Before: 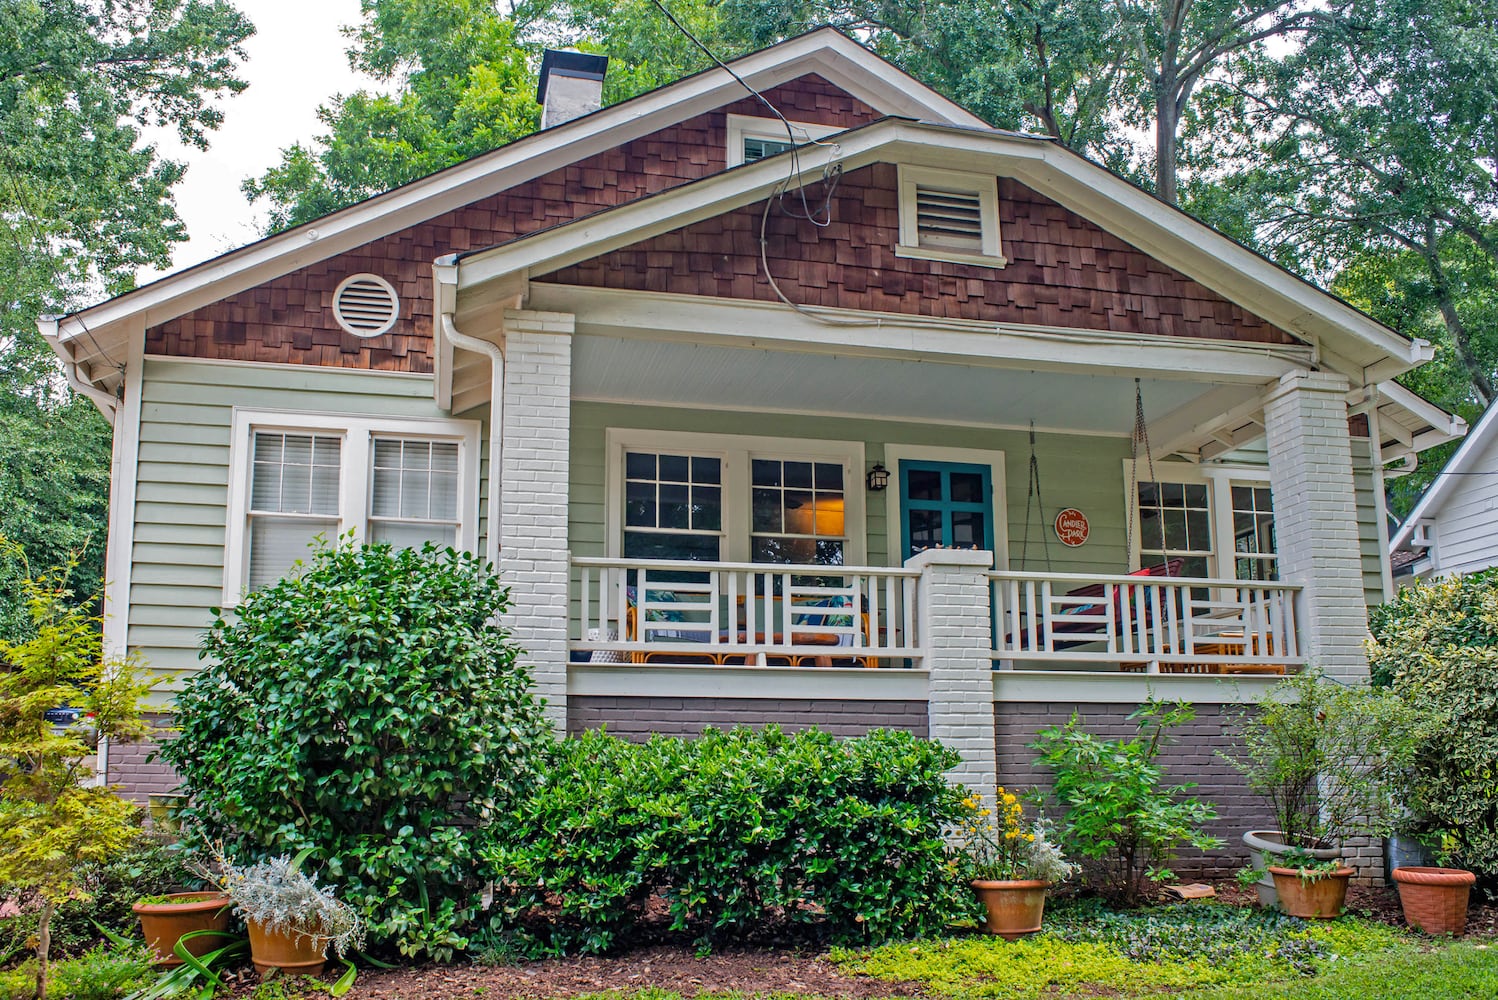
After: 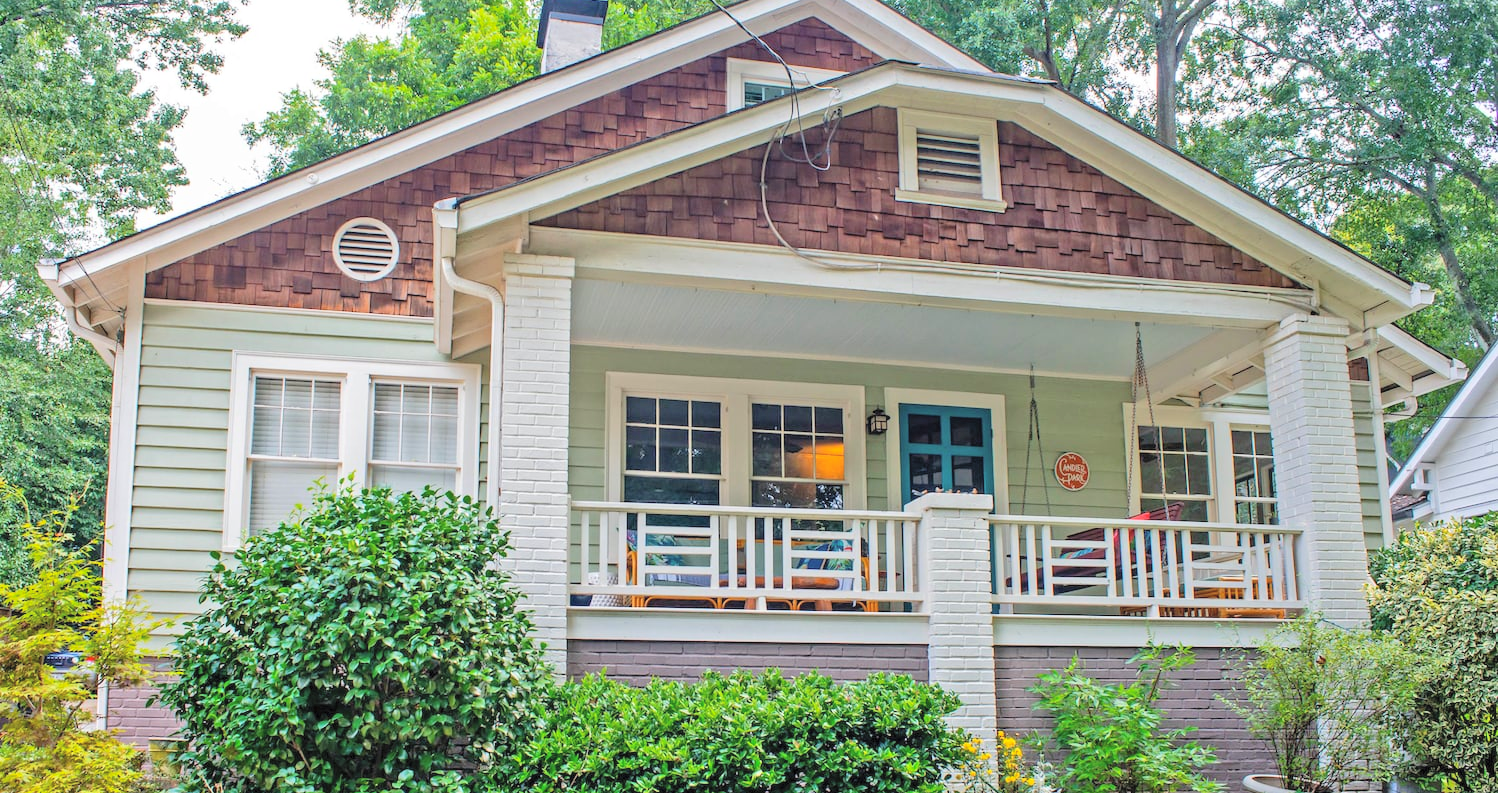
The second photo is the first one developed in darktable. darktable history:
contrast brightness saturation: contrast 0.1, brightness 0.3, saturation 0.14
crop and rotate: top 5.667%, bottom 14.937%
